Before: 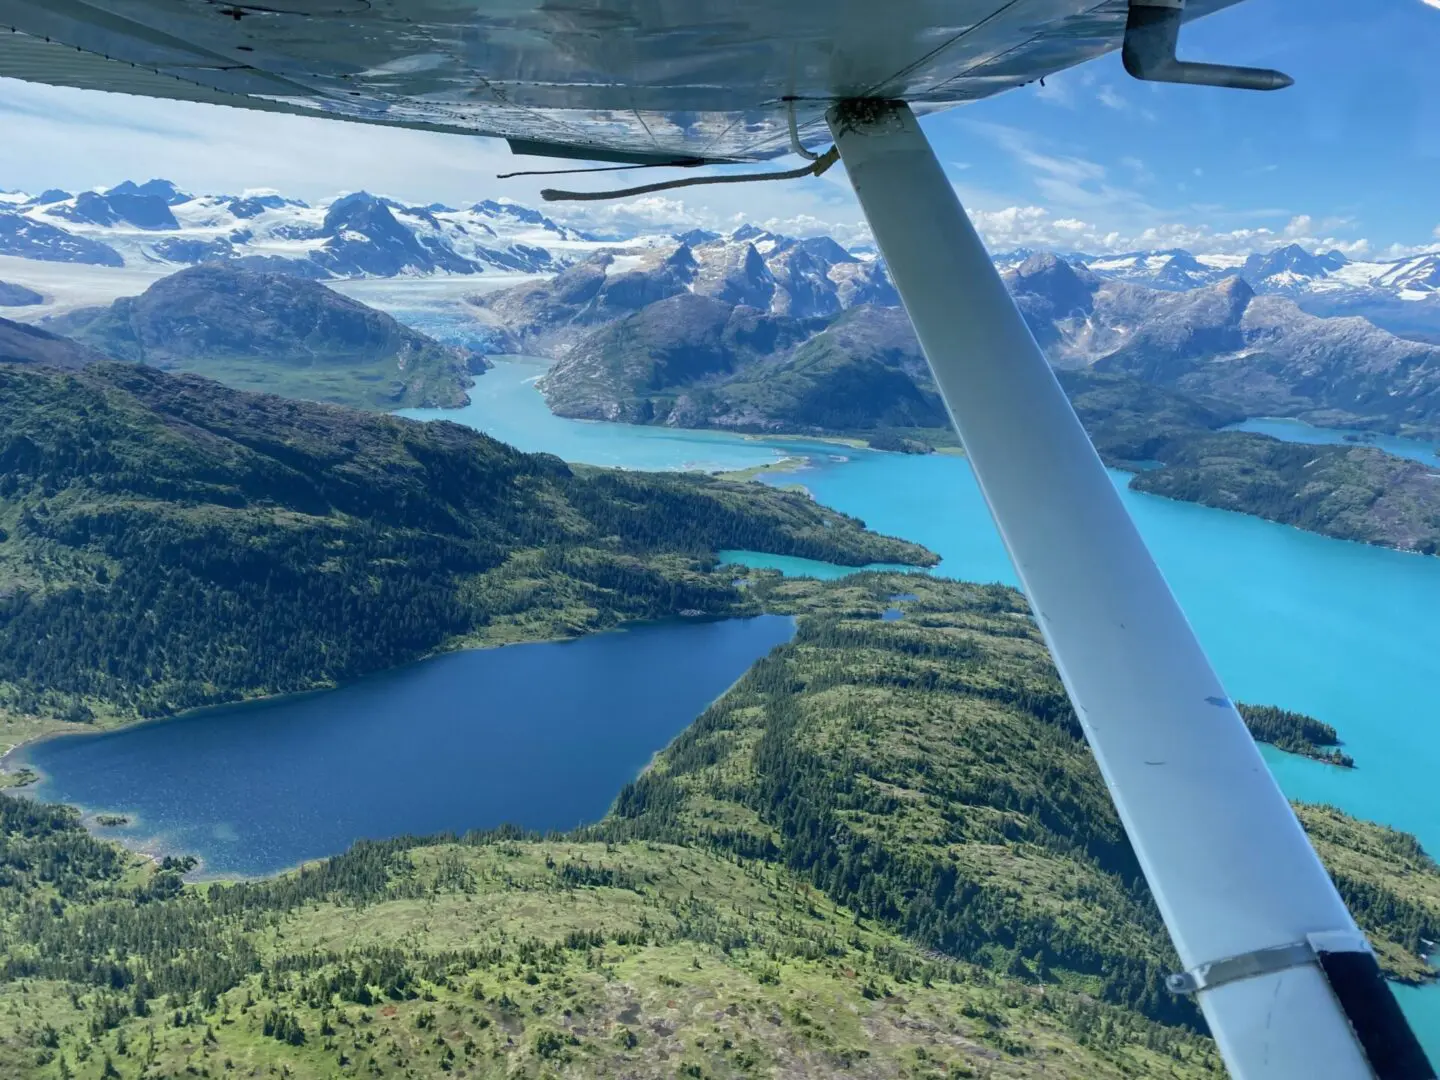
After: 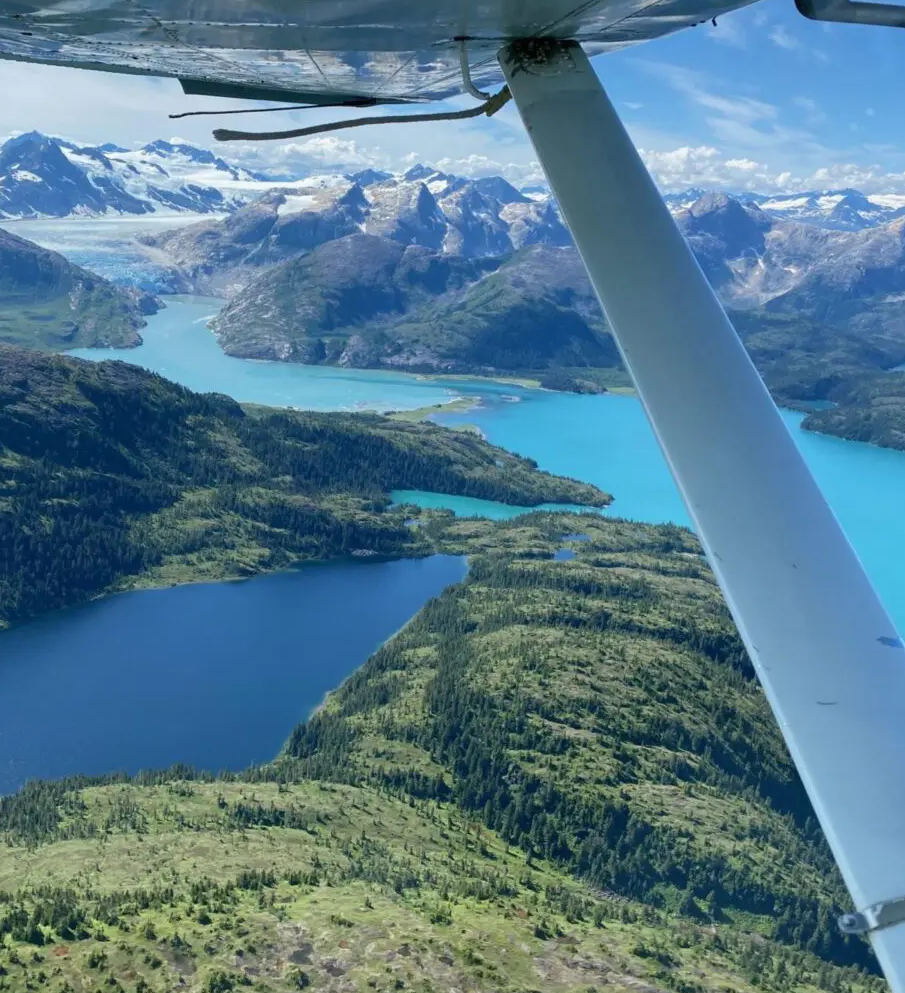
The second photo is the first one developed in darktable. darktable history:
crop and rotate: left 22.781%, top 5.63%, right 14.346%, bottom 2.345%
